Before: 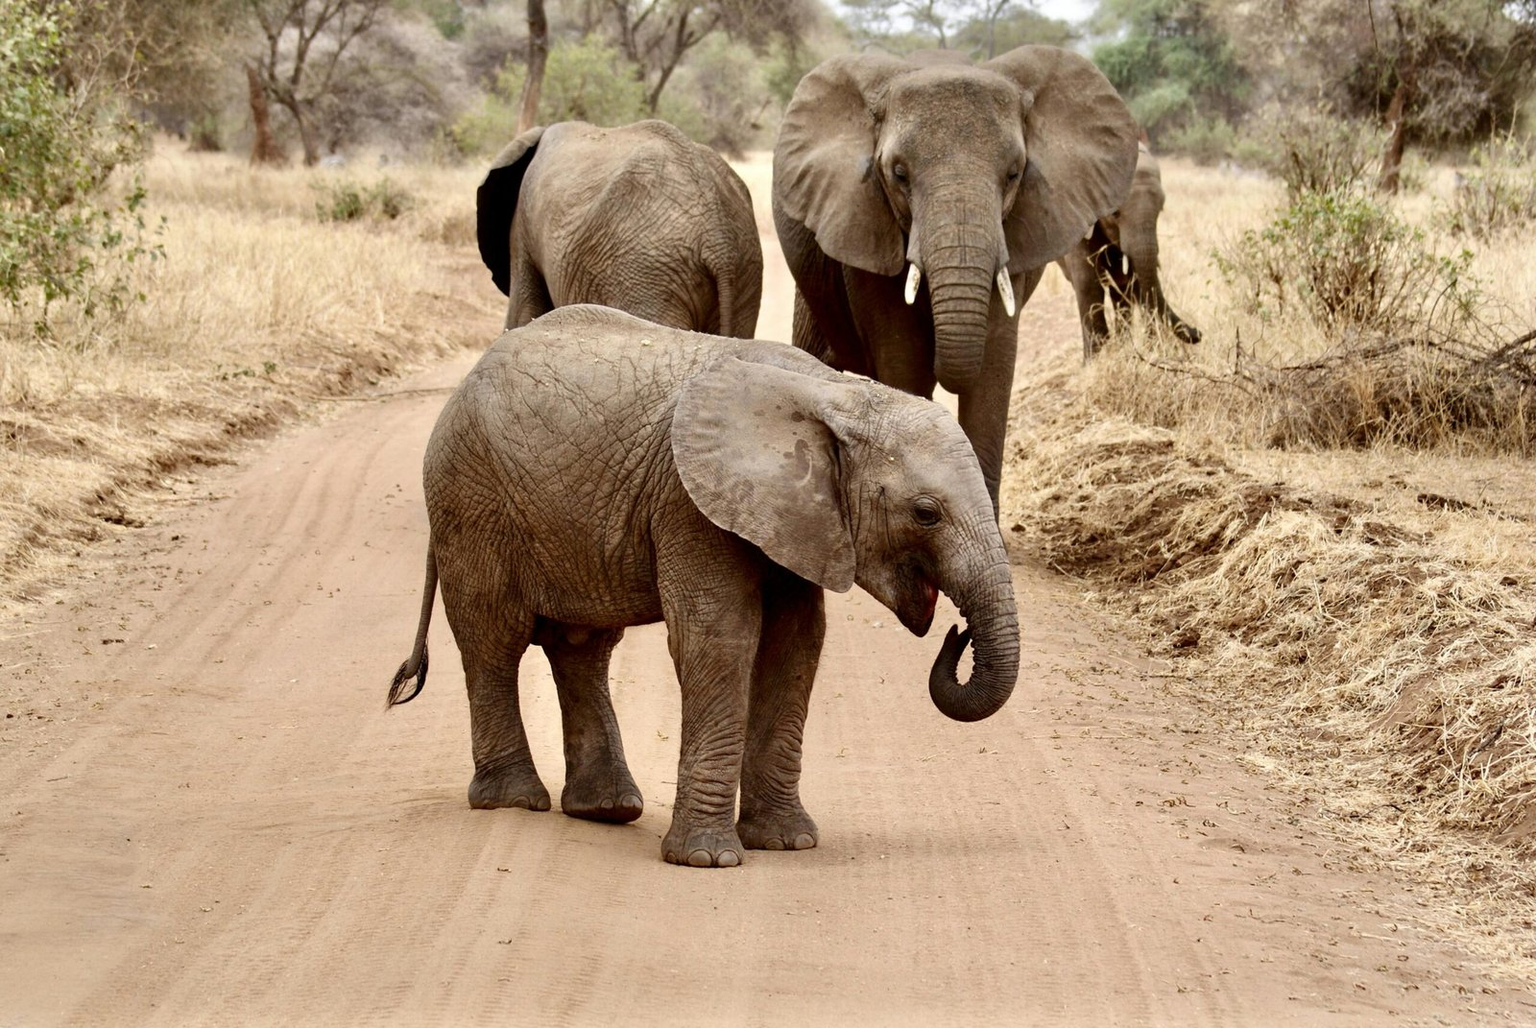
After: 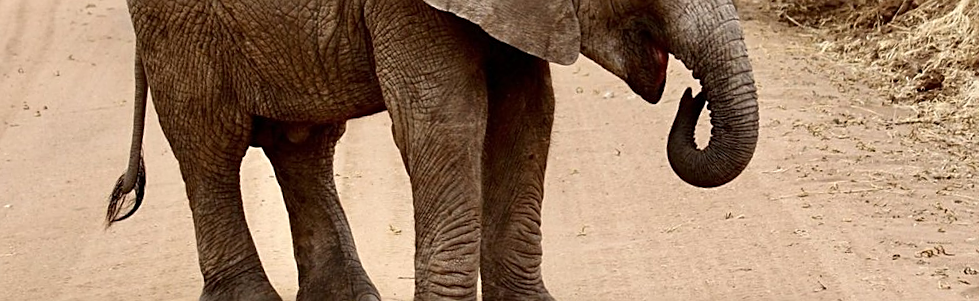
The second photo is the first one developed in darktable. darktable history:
crop: left 18.091%, top 51.13%, right 17.525%, bottom 16.85%
rotate and perspective: rotation -5°, crop left 0.05, crop right 0.952, crop top 0.11, crop bottom 0.89
sharpen: on, module defaults
